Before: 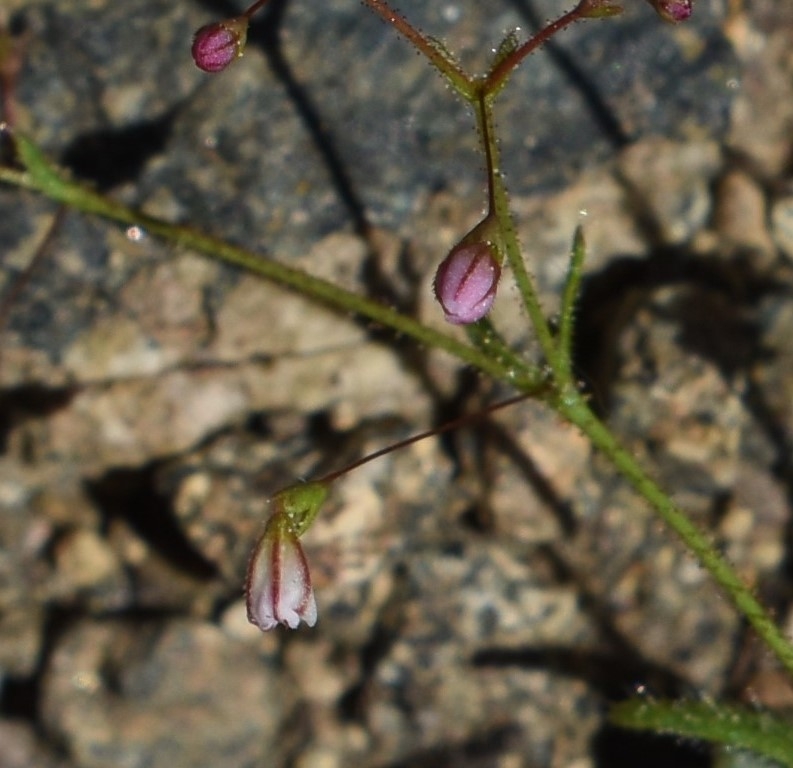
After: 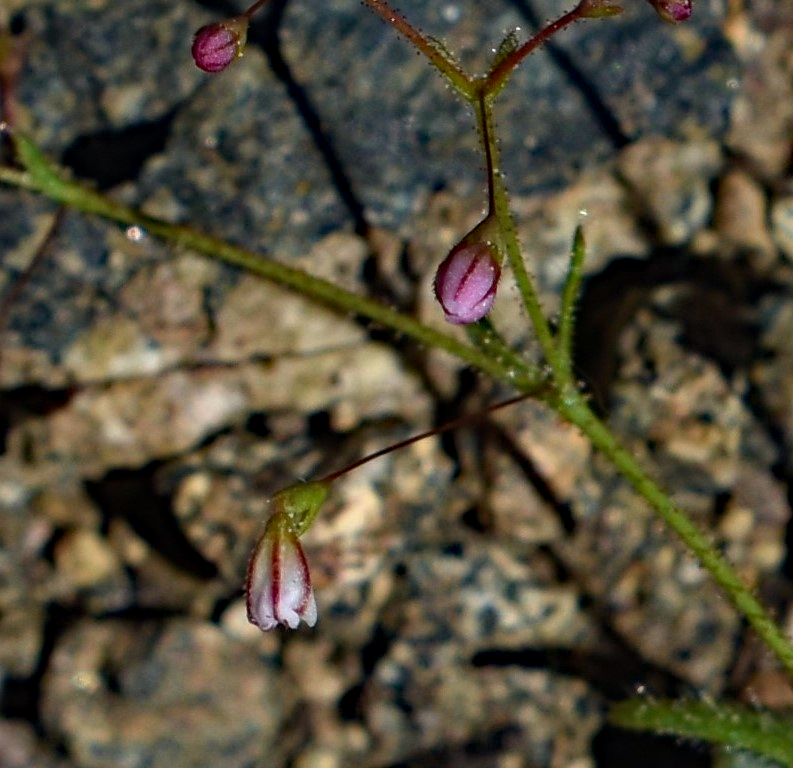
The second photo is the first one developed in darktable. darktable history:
haze removal: strength 0.419, compatibility mode true, adaptive false
